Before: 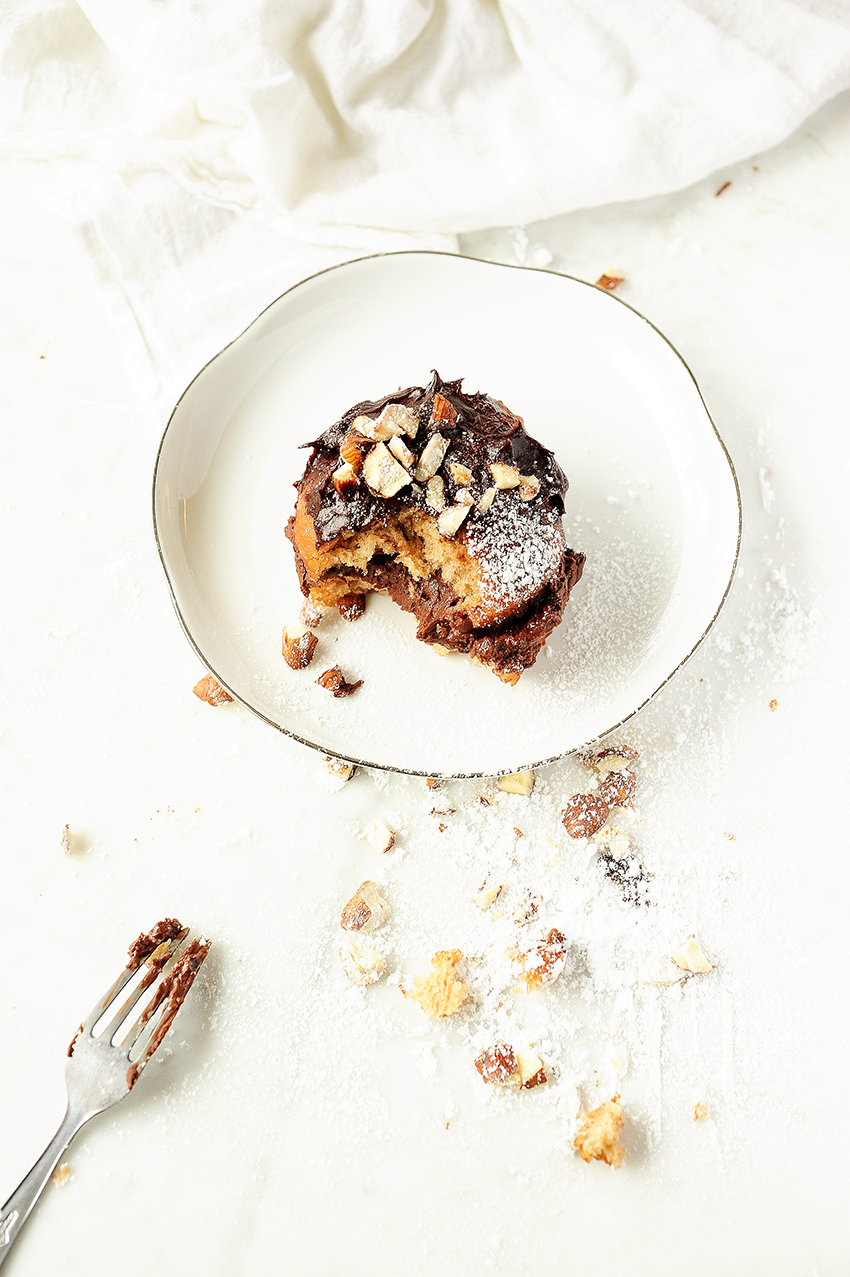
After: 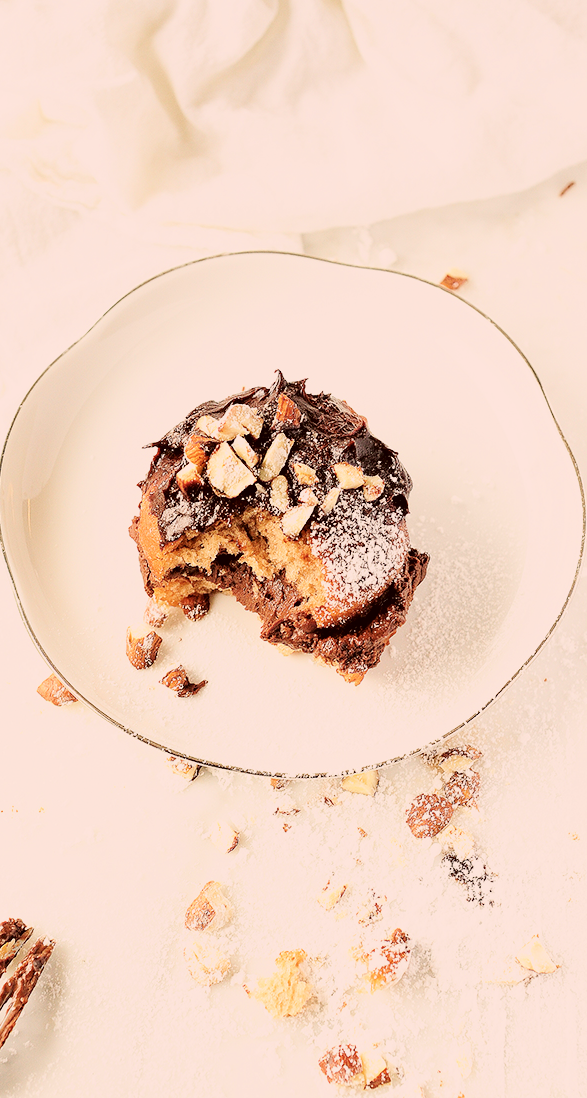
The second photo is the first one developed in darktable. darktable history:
exposure: black level correction 0, exposure 0.694 EV, compensate highlight preservation false
filmic rgb: black relative exposure -7.65 EV, white relative exposure 4.56 EV, hardness 3.61, contrast 1, color science v6 (2022)
crop: left 18.432%, right 12.416%, bottom 13.982%
color correction: highlights a* 10.19, highlights b* 9.7, shadows a* 8.1, shadows b* 7.73, saturation 0.794
